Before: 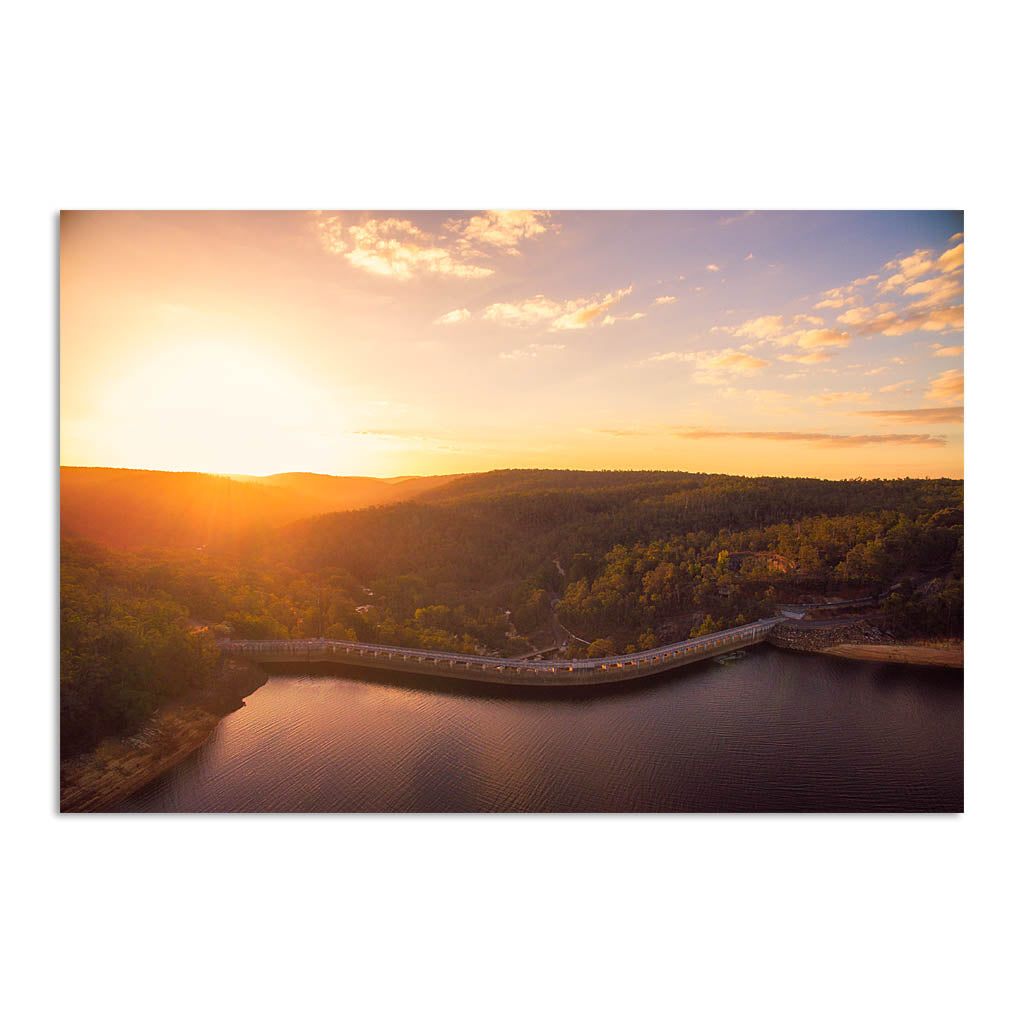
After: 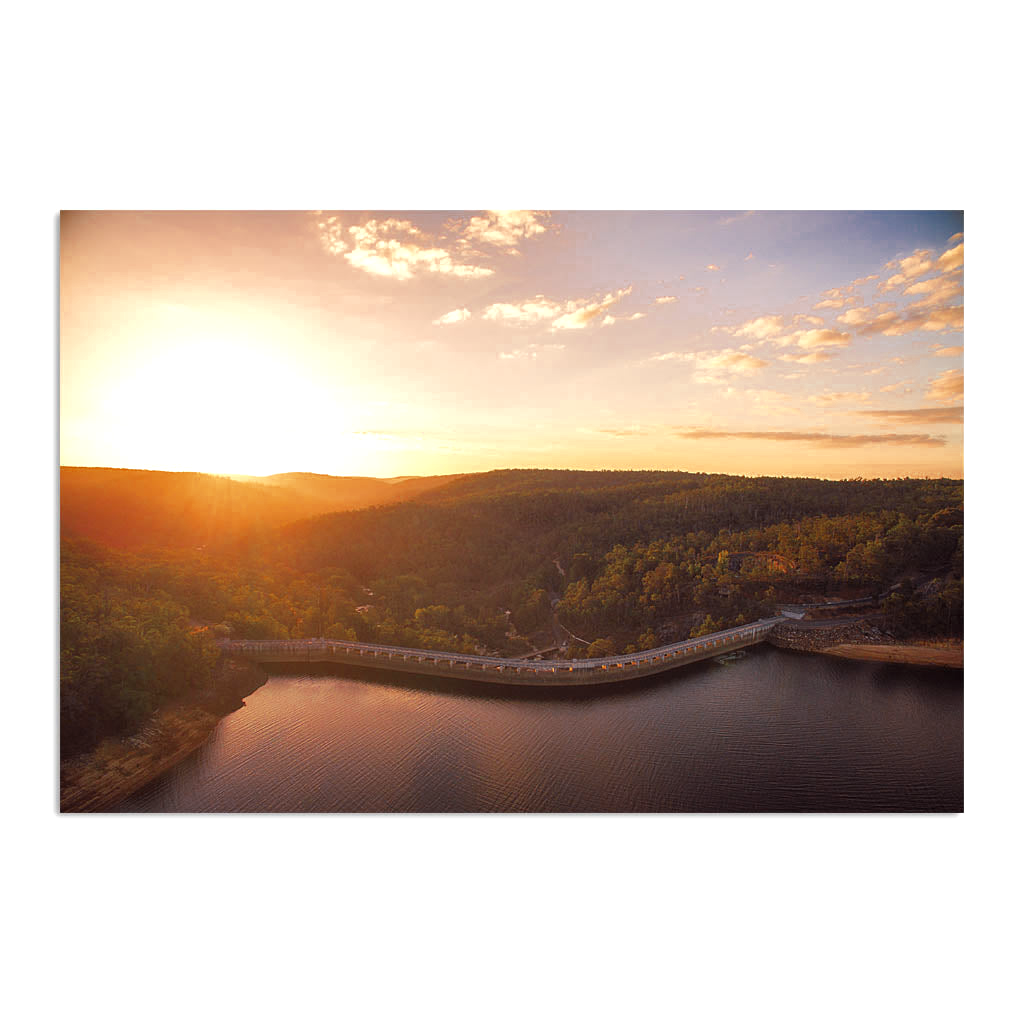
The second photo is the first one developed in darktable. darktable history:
exposure: black level correction 0, exposure 0.3 EV, compensate highlight preservation false
color zones: curves: ch0 [(0, 0.5) (0.125, 0.4) (0.25, 0.5) (0.375, 0.4) (0.5, 0.4) (0.625, 0.35) (0.75, 0.35) (0.875, 0.5)]; ch1 [(0, 0.35) (0.125, 0.45) (0.25, 0.35) (0.375, 0.35) (0.5, 0.35) (0.625, 0.35) (0.75, 0.45) (0.875, 0.35)]; ch2 [(0, 0.6) (0.125, 0.5) (0.25, 0.5) (0.375, 0.6) (0.5, 0.6) (0.625, 0.5) (0.75, 0.5) (0.875, 0.5)]
